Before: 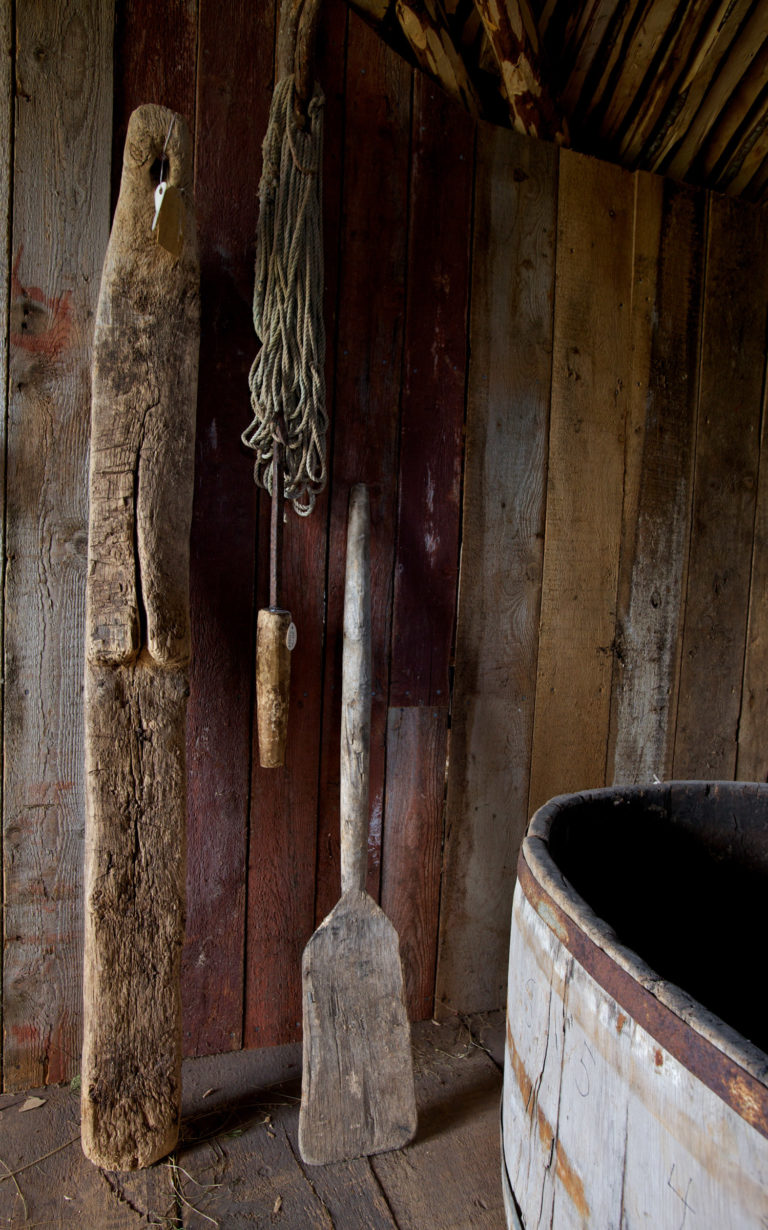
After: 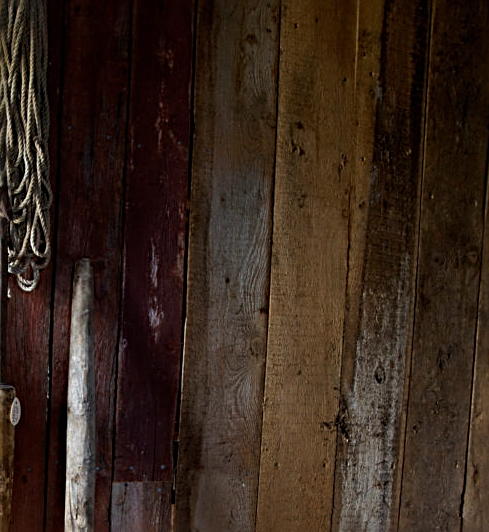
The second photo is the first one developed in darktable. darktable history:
sharpen: radius 2.676, amount 0.669
crop: left 36.005%, top 18.293%, right 0.31%, bottom 38.444%
